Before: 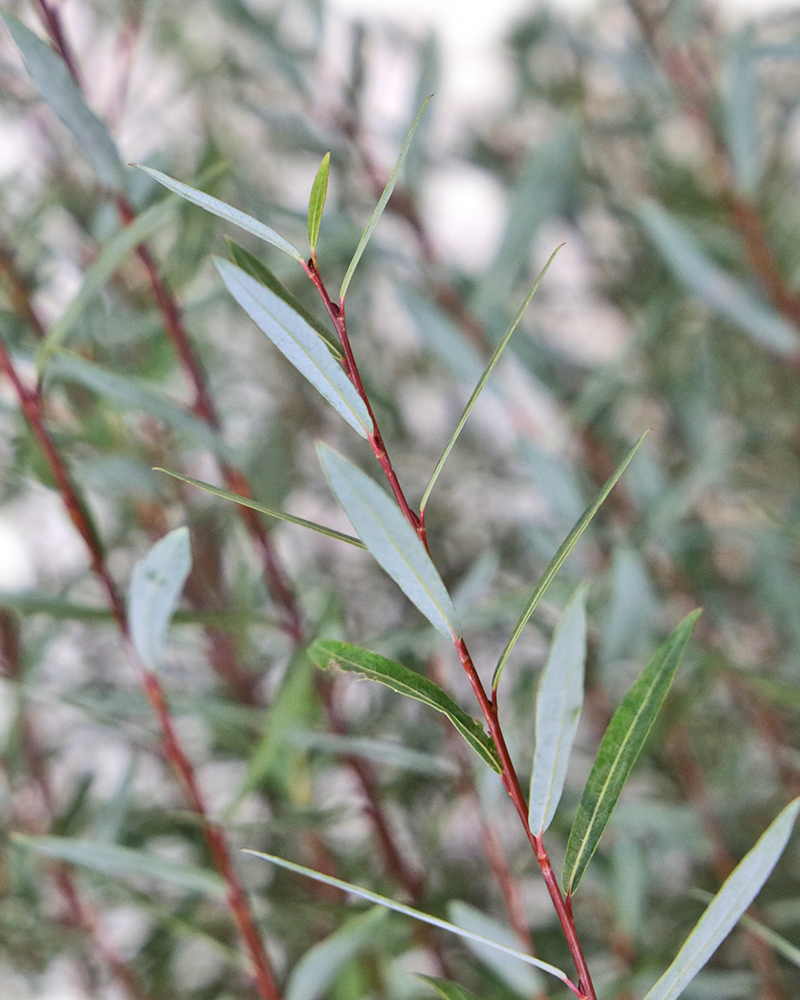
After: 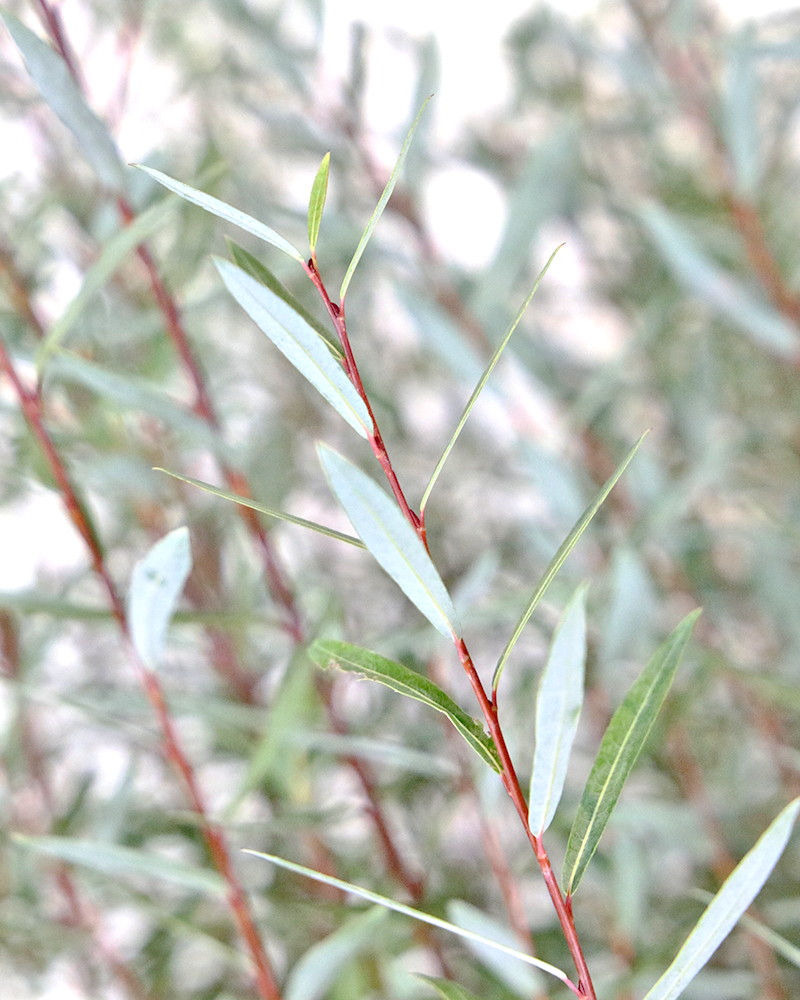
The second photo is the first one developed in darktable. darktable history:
exposure: black level correction 0, exposure 0.69 EV, compensate highlight preservation false
tone curve: curves: ch0 [(0, 0) (0.003, 0.021) (0.011, 0.021) (0.025, 0.021) (0.044, 0.033) (0.069, 0.053) (0.1, 0.08) (0.136, 0.114) (0.177, 0.171) (0.224, 0.246) (0.277, 0.332) (0.335, 0.424) (0.399, 0.496) (0.468, 0.561) (0.543, 0.627) (0.623, 0.685) (0.709, 0.741) (0.801, 0.813) (0.898, 0.902) (1, 1)], preserve colors none
